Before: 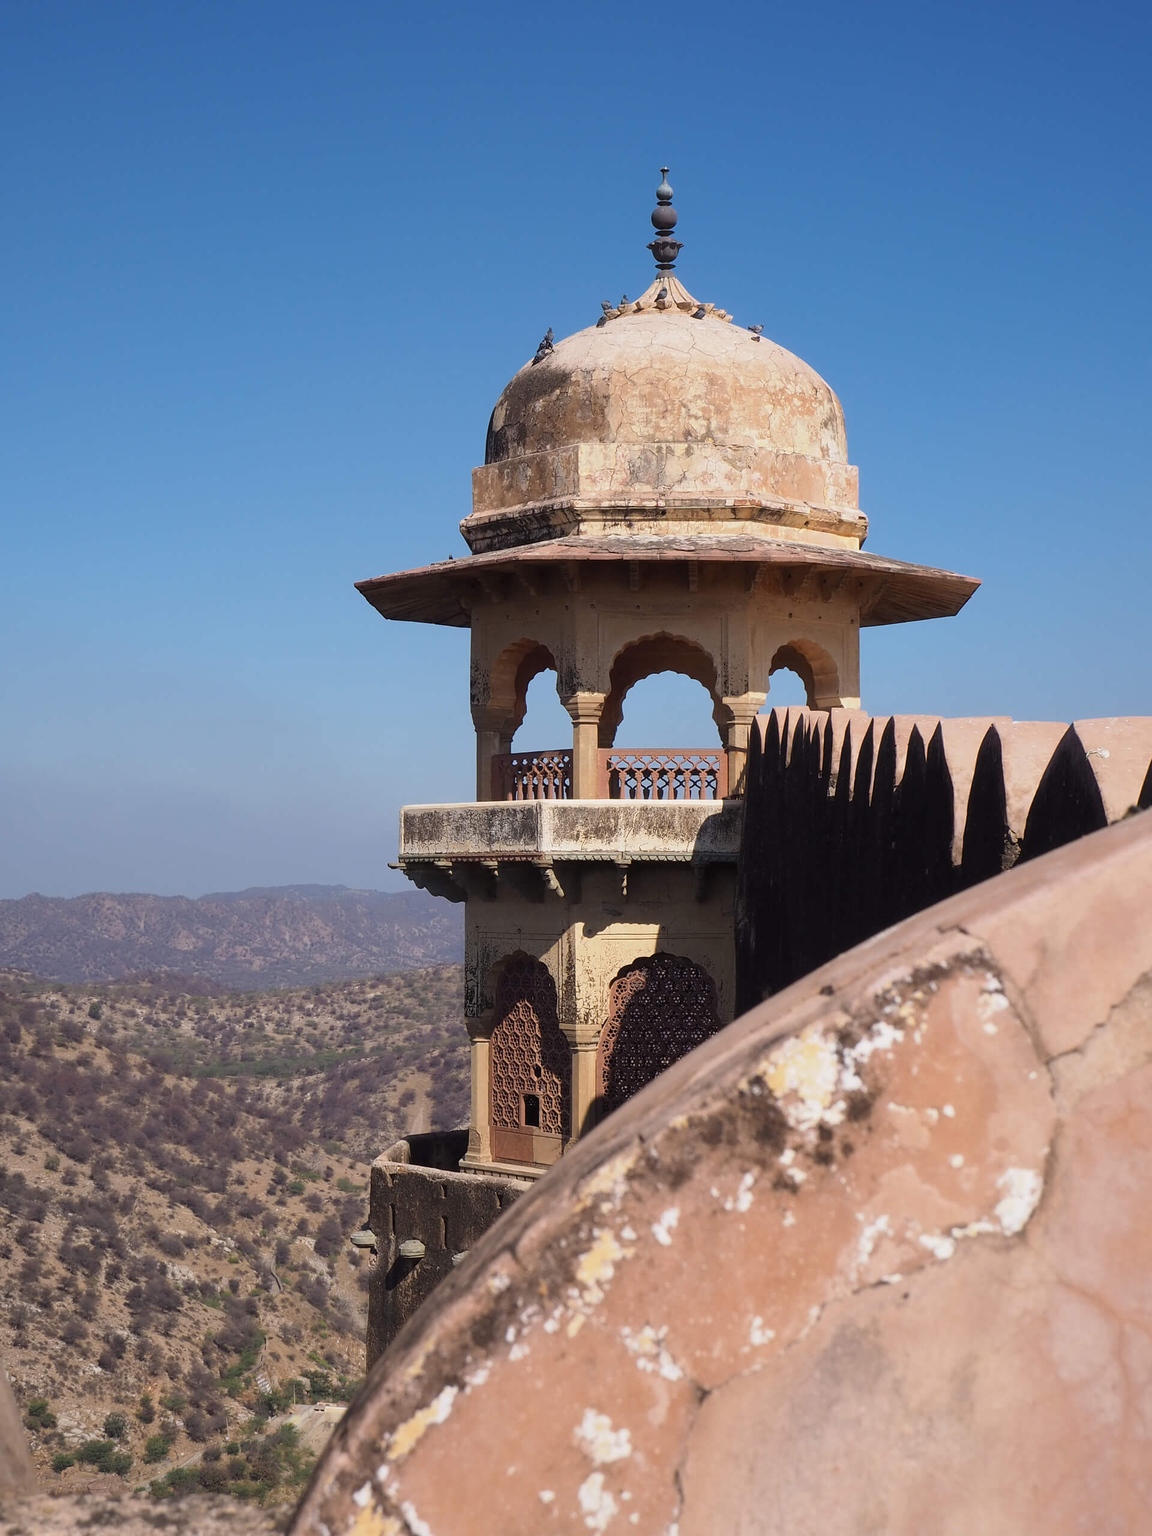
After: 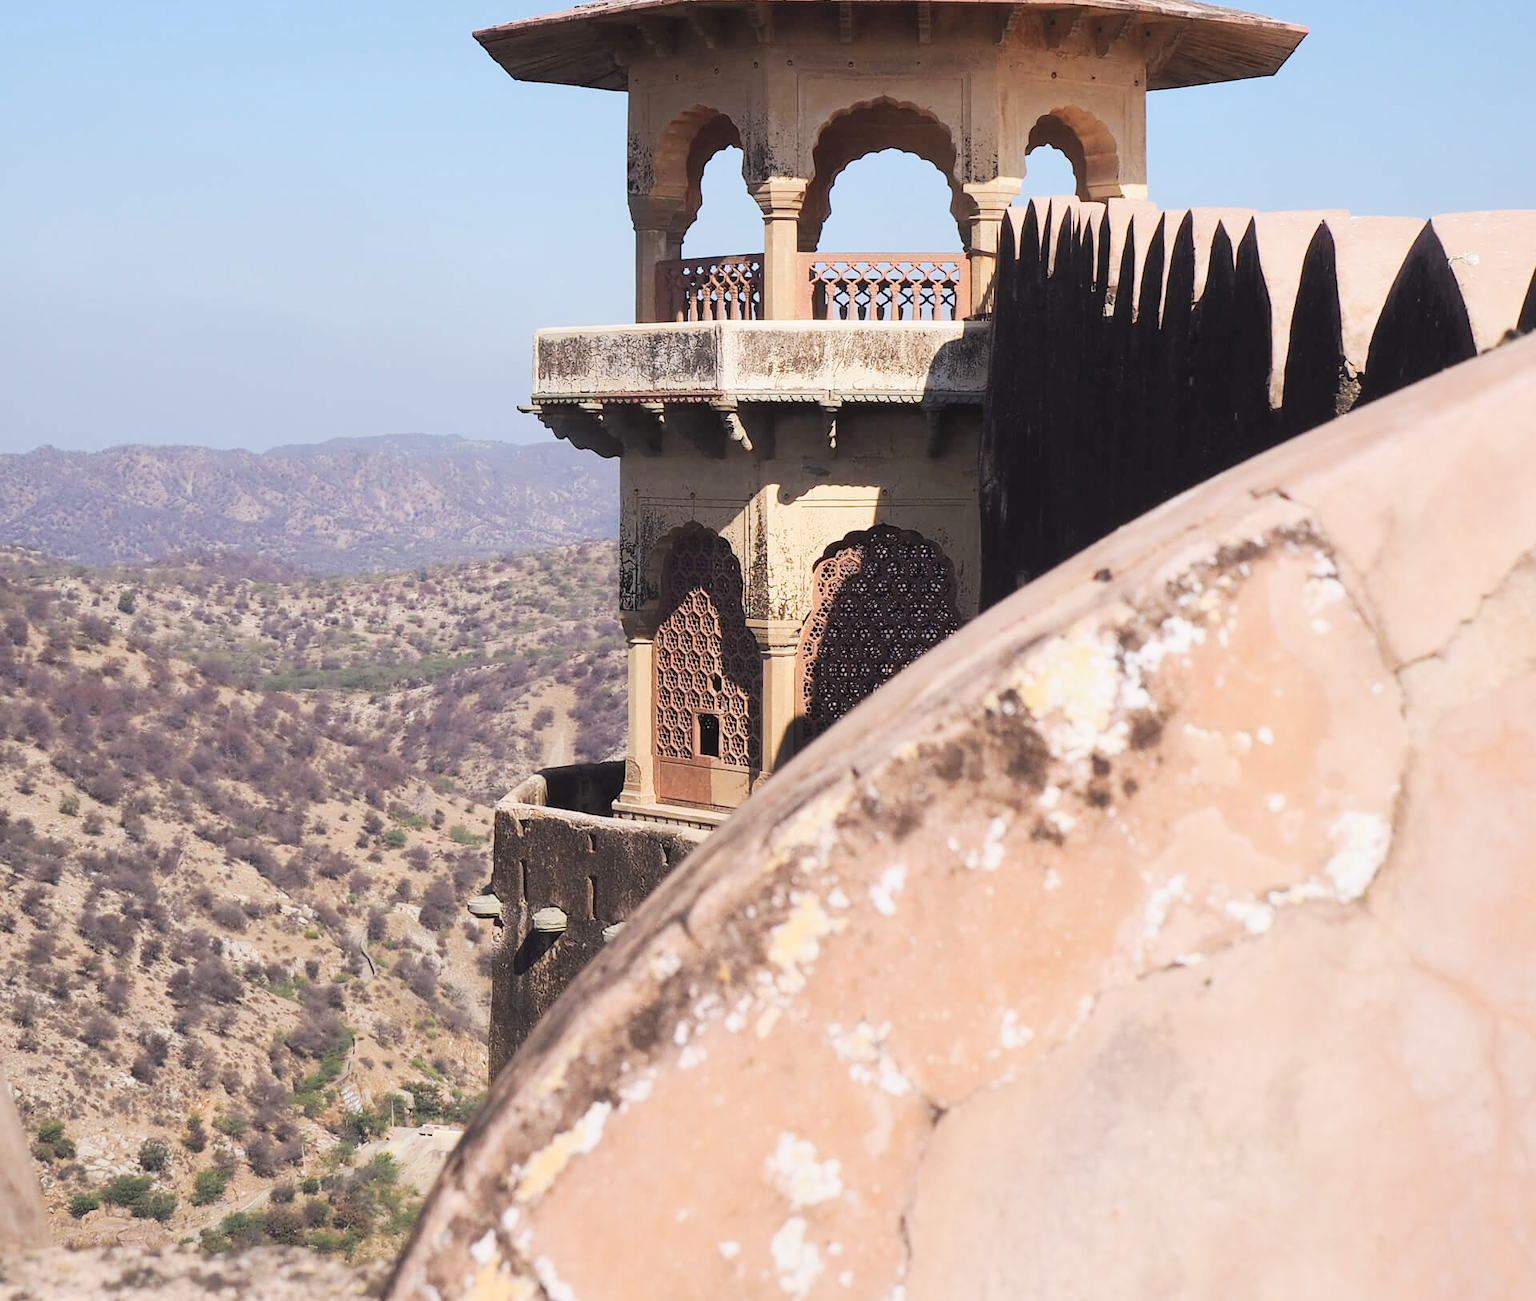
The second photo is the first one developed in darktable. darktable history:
tone curve: curves: ch0 [(0, 0) (0.003, 0.006) (0.011, 0.015) (0.025, 0.032) (0.044, 0.054) (0.069, 0.079) (0.1, 0.111) (0.136, 0.146) (0.177, 0.186) (0.224, 0.229) (0.277, 0.286) (0.335, 0.348) (0.399, 0.426) (0.468, 0.514) (0.543, 0.609) (0.623, 0.706) (0.709, 0.789) (0.801, 0.862) (0.898, 0.926) (1, 1)], preserve colors none
crop and rotate: top 36.435%
contrast brightness saturation: contrast 0.14, brightness 0.21
